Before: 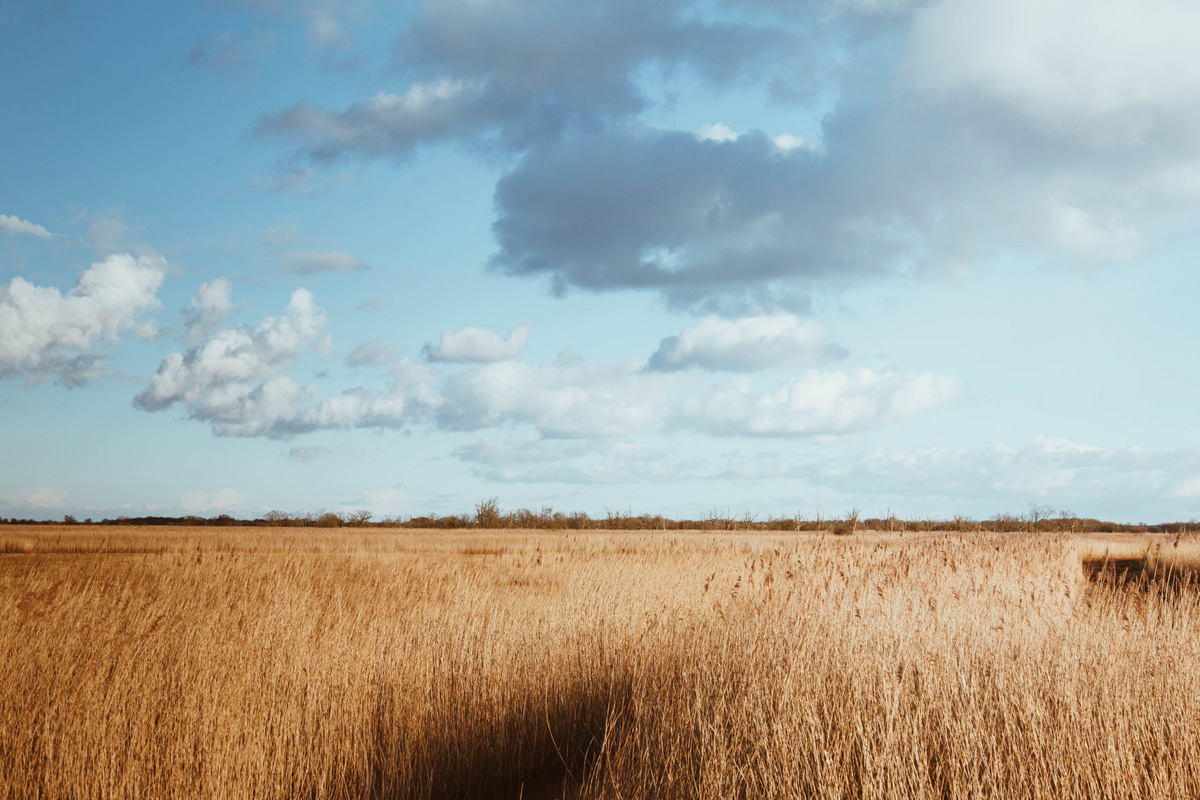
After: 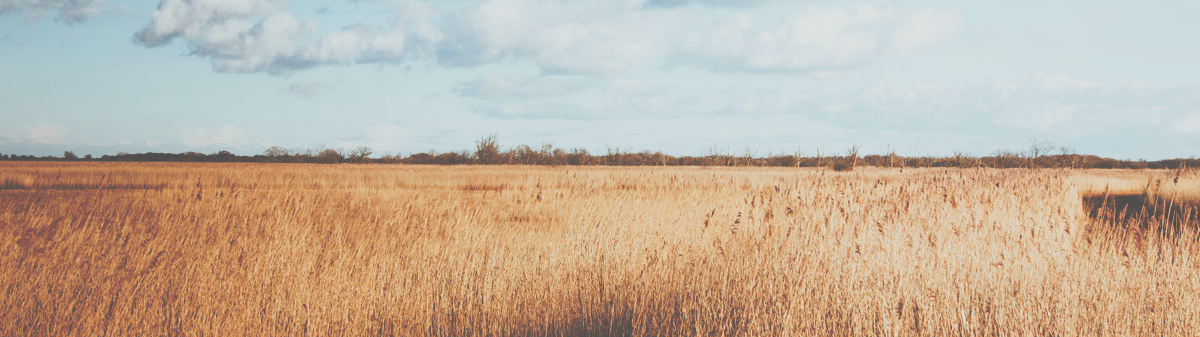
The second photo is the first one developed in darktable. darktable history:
crop: top 45.584%, bottom 12.223%
filmic rgb: black relative exposure -7.65 EV, white relative exposure 4.56 EV, hardness 3.61
contrast brightness saturation: saturation -0.047
tone curve: curves: ch0 [(0, 0) (0.003, 0.319) (0.011, 0.319) (0.025, 0.323) (0.044, 0.323) (0.069, 0.327) (0.1, 0.33) (0.136, 0.338) (0.177, 0.348) (0.224, 0.361) (0.277, 0.374) (0.335, 0.398) (0.399, 0.444) (0.468, 0.516) (0.543, 0.595) (0.623, 0.694) (0.709, 0.793) (0.801, 0.883) (0.898, 0.942) (1, 1)], preserve colors none
